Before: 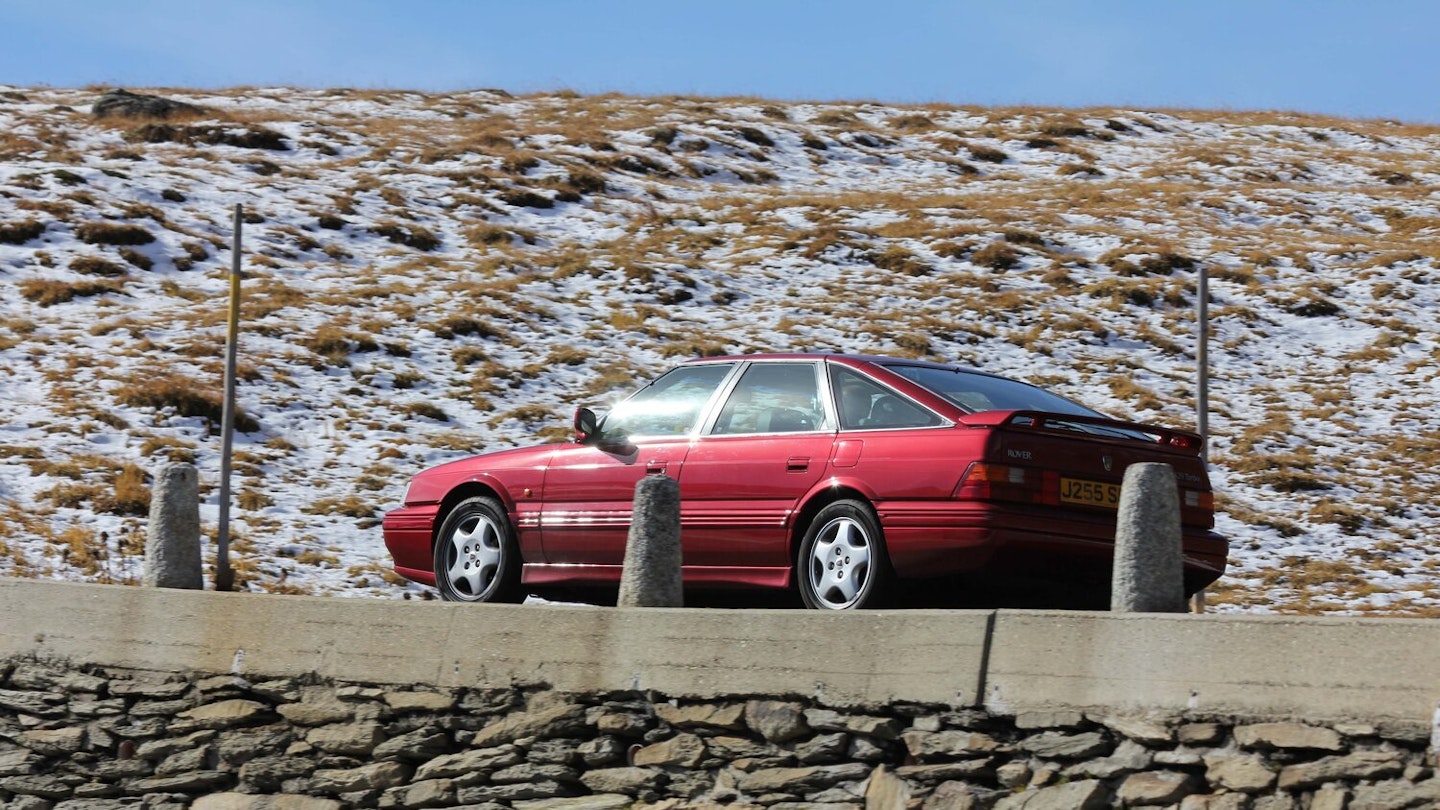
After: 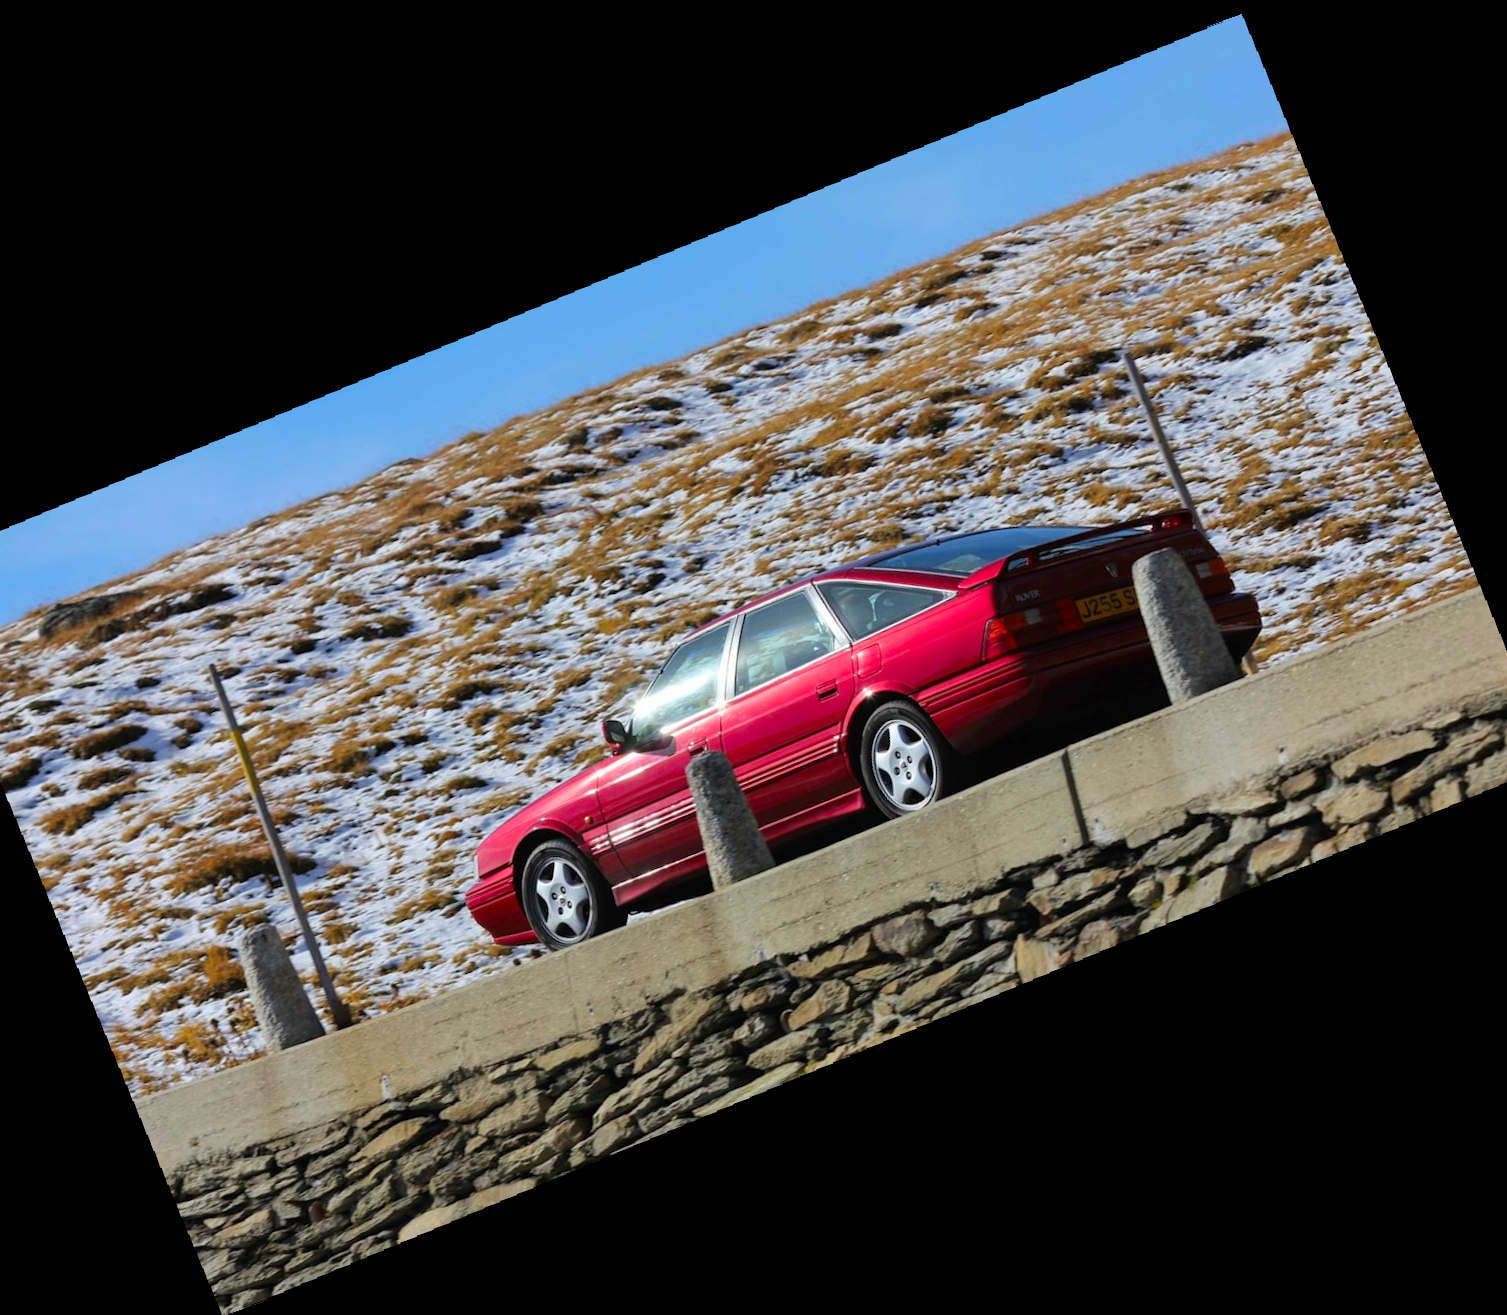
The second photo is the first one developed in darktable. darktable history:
rotate and perspective: rotation -3.18°, automatic cropping off
white balance: red 1, blue 1
contrast brightness saturation: brightness -0.02, saturation 0.35
crop and rotate: angle 19.43°, left 6.812%, right 4.125%, bottom 1.087%
